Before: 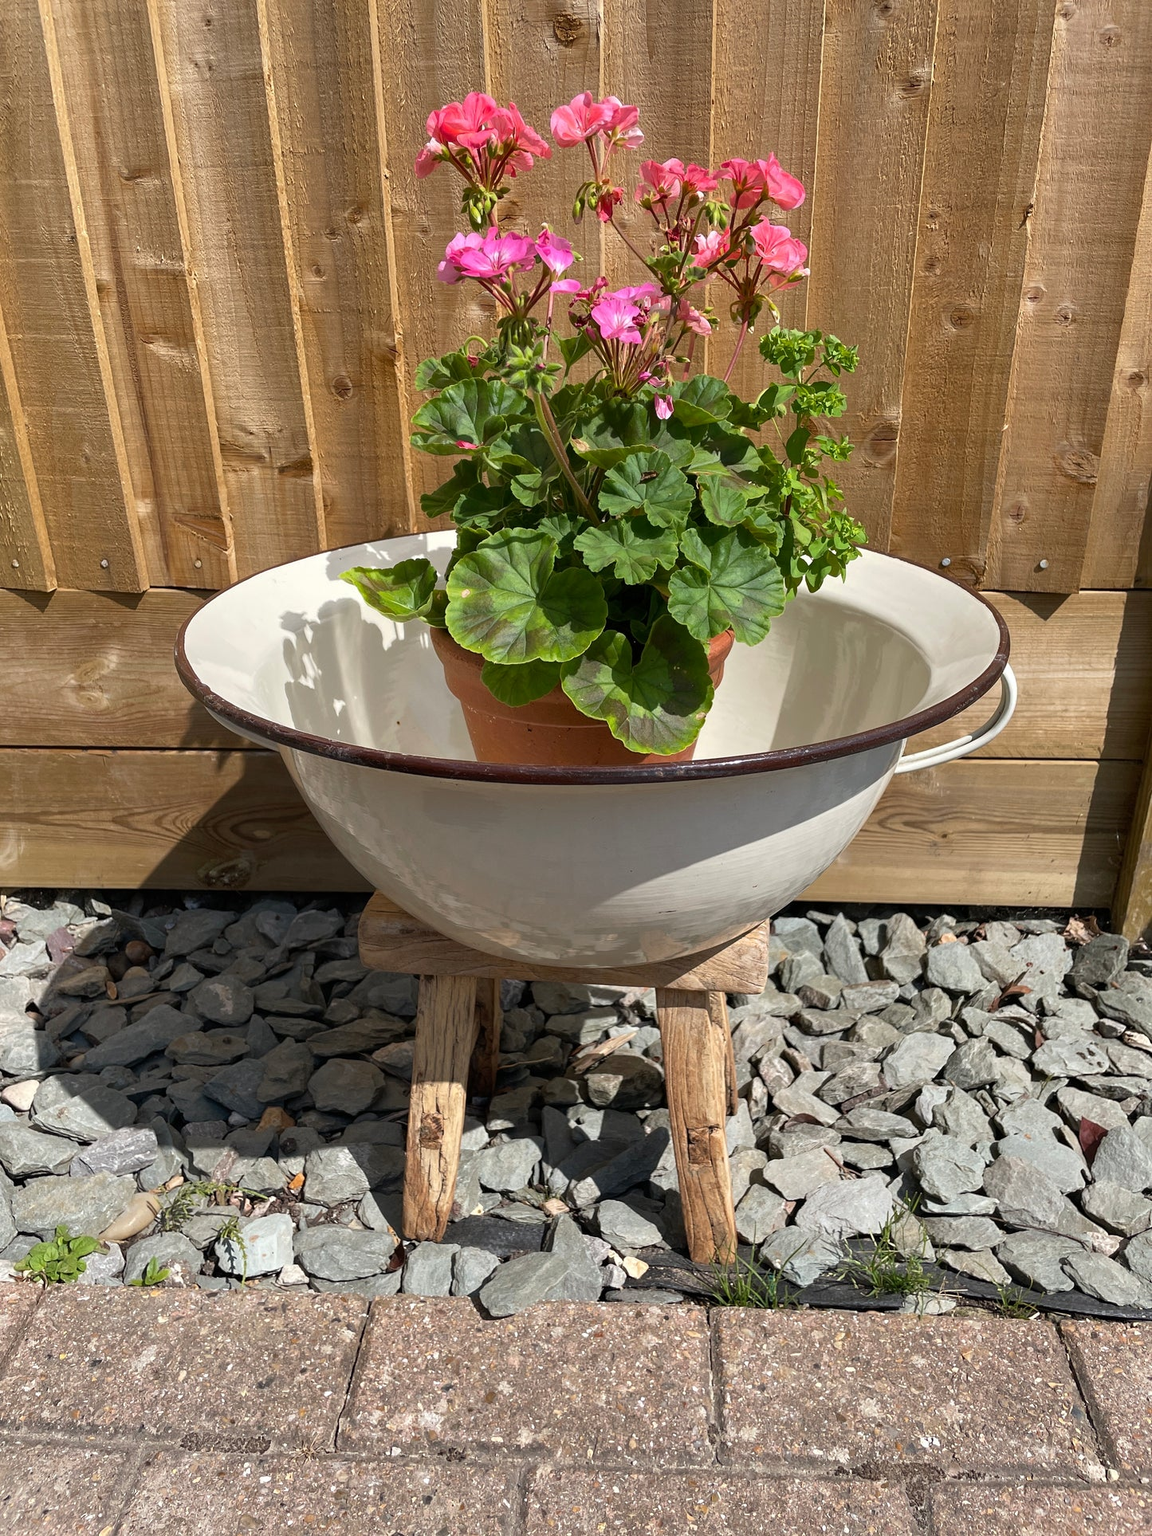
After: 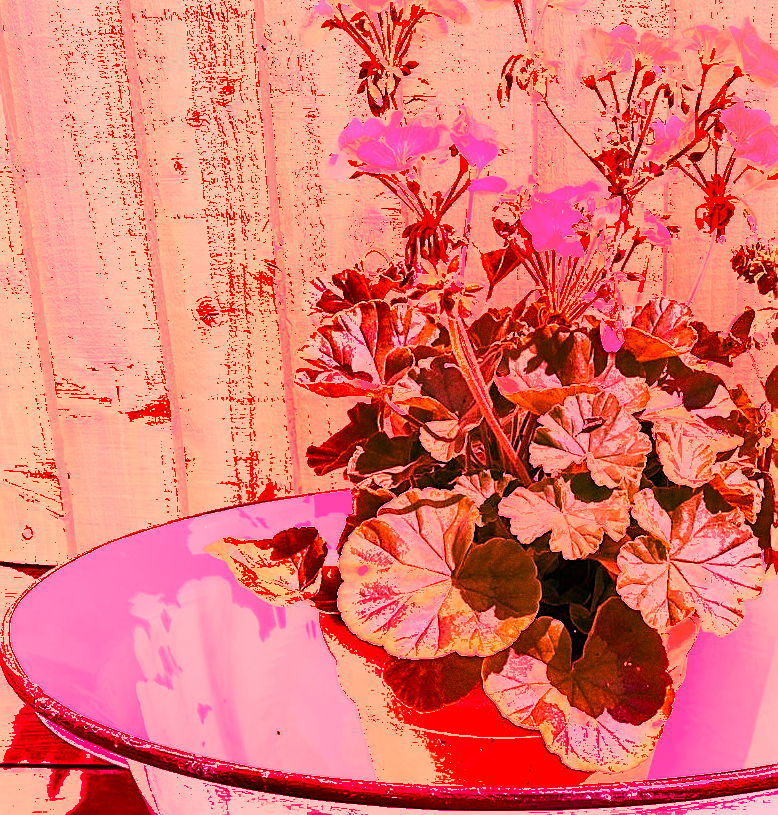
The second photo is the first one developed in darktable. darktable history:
crop: left 15.306%, top 9.065%, right 30.789%, bottom 48.638%
shadows and highlights: low approximation 0.01, soften with gaussian
tone equalizer: on, module defaults
white balance: red 4.26, blue 1.802
contrast brightness saturation: contrast 0.01, saturation -0.05
grain: coarseness 22.88 ISO
sharpen: on, module defaults
